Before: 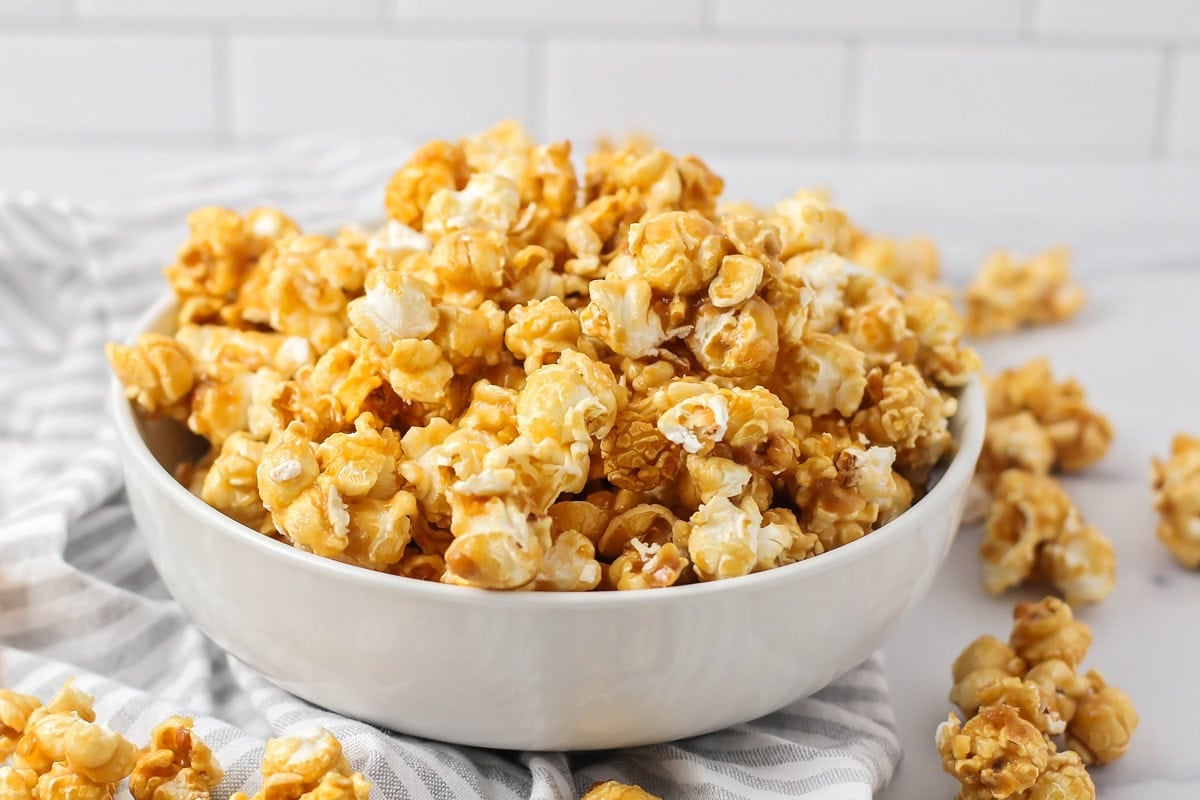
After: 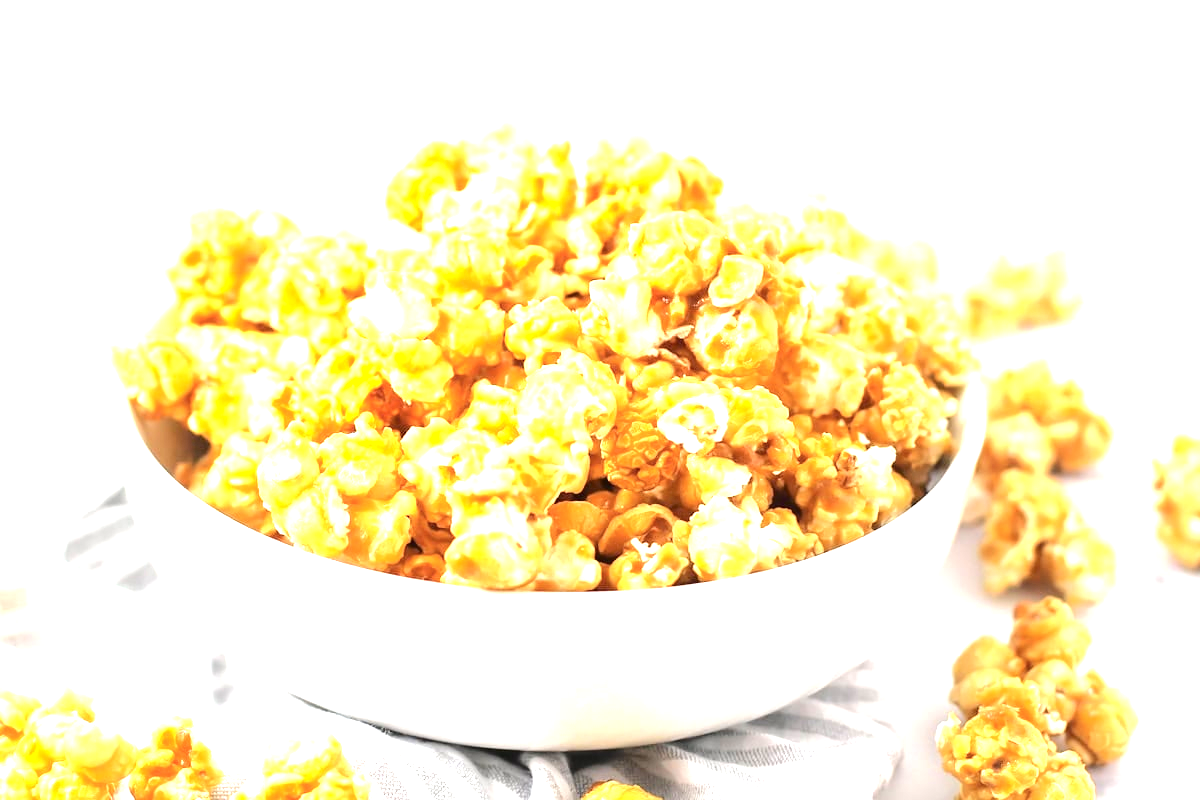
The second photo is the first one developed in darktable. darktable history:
exposure: black level correction 0, exposure 1.679 EV, compensate exposure bias true, compensate highlight preservation false
tone curve: curves: ch0 [(0, 0) (0.003, 0.02) (0.011, 0.023) (0.025, 0.028) (0.044, 0.045) (0.069, 0.063) (0.1, 0.09) (0.136, 0.122) (0.177, 0.166) (0.224, 0.223) (0.277, 0.297) (0.335, 0.384) (0.399, 0.461) (0.468, 0.549) (0.543, 0.632) (0.623, 0.705) (0.709, 0.772) (0.801, 0.844) (0.898, 0.91) (1, 1)], color space Lab, independent channels, preserve colors none
